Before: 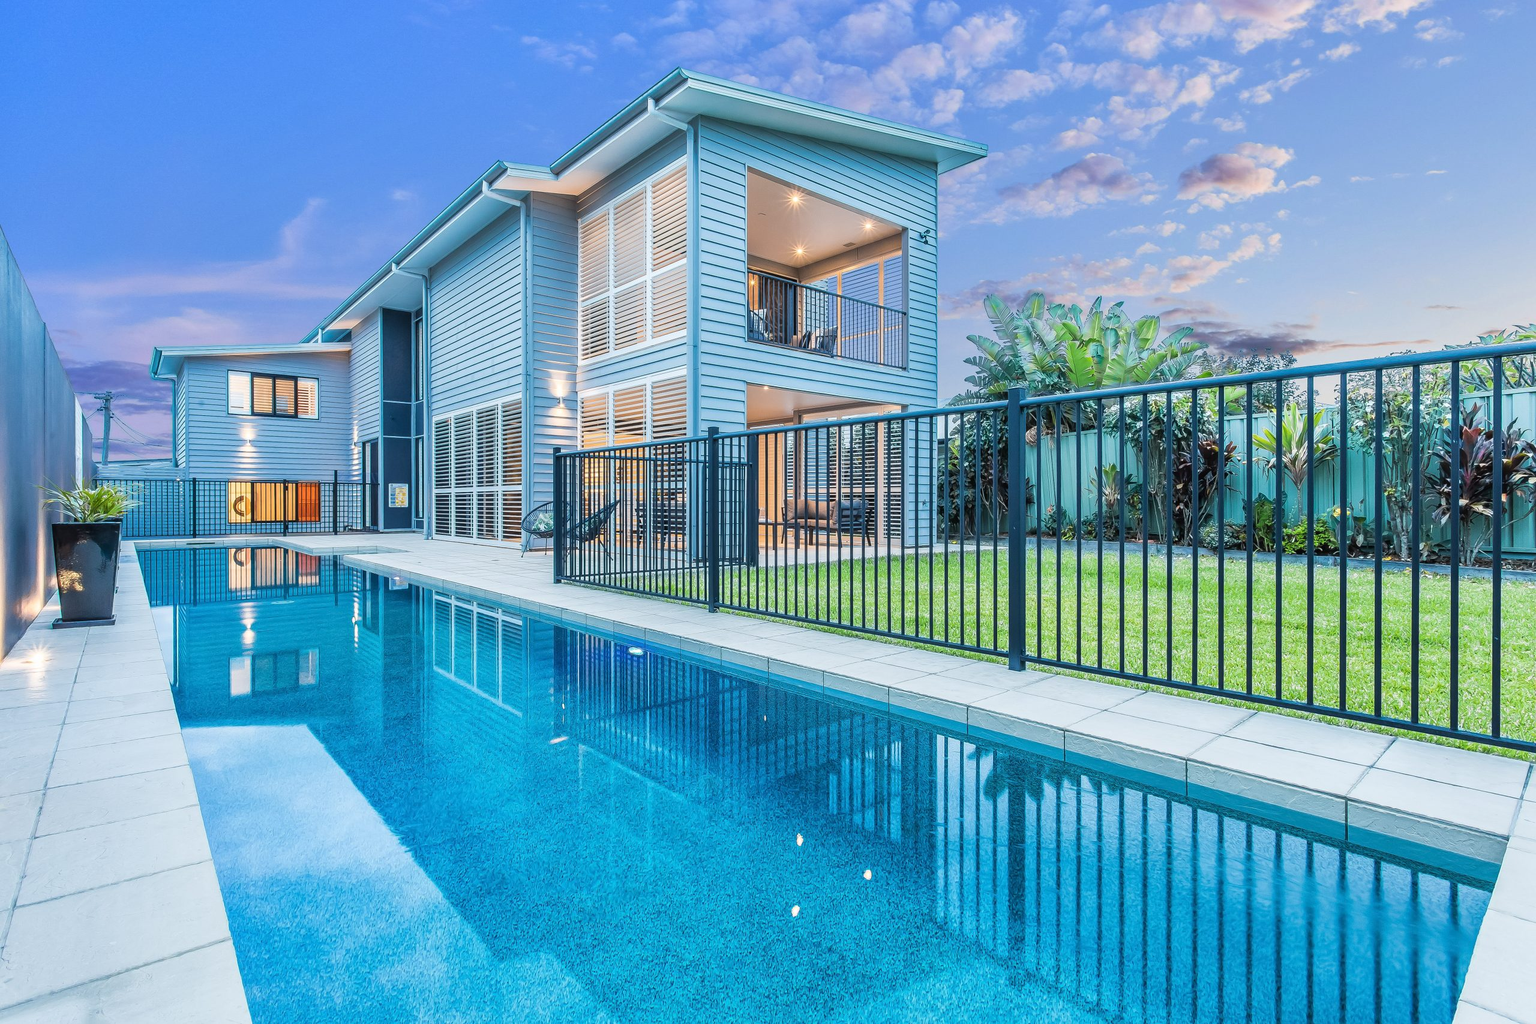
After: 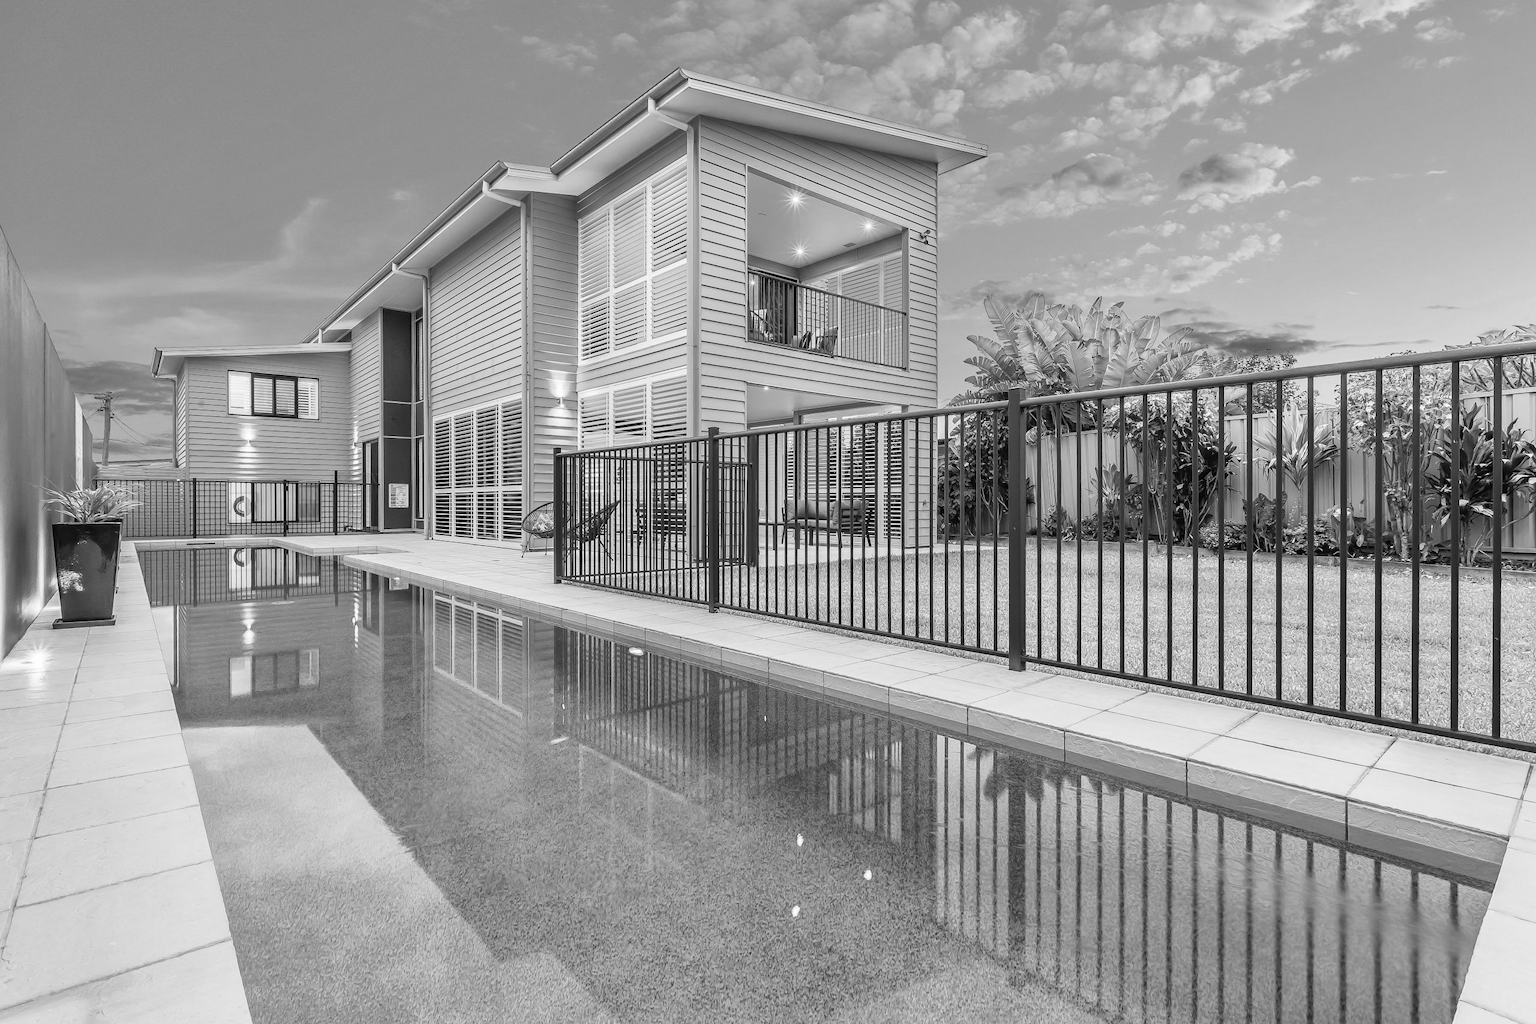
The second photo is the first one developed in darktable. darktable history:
sharpen: radius 2.883, amount 0.868, threshold 47.523
monochrome: a -3.63, b -0.465
